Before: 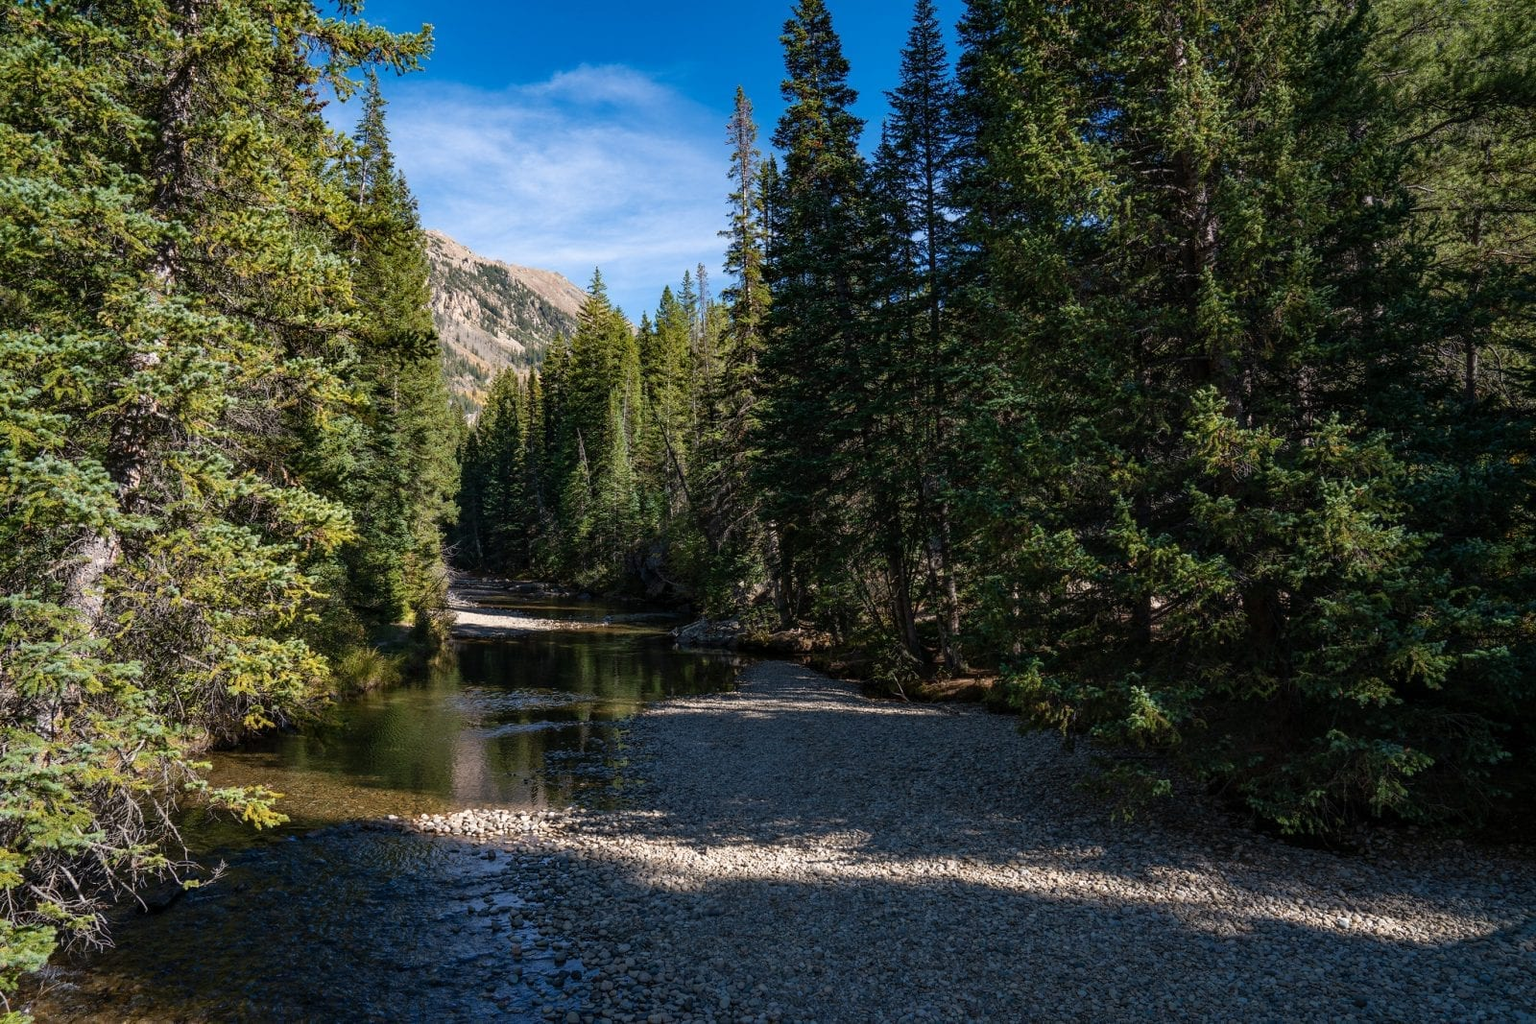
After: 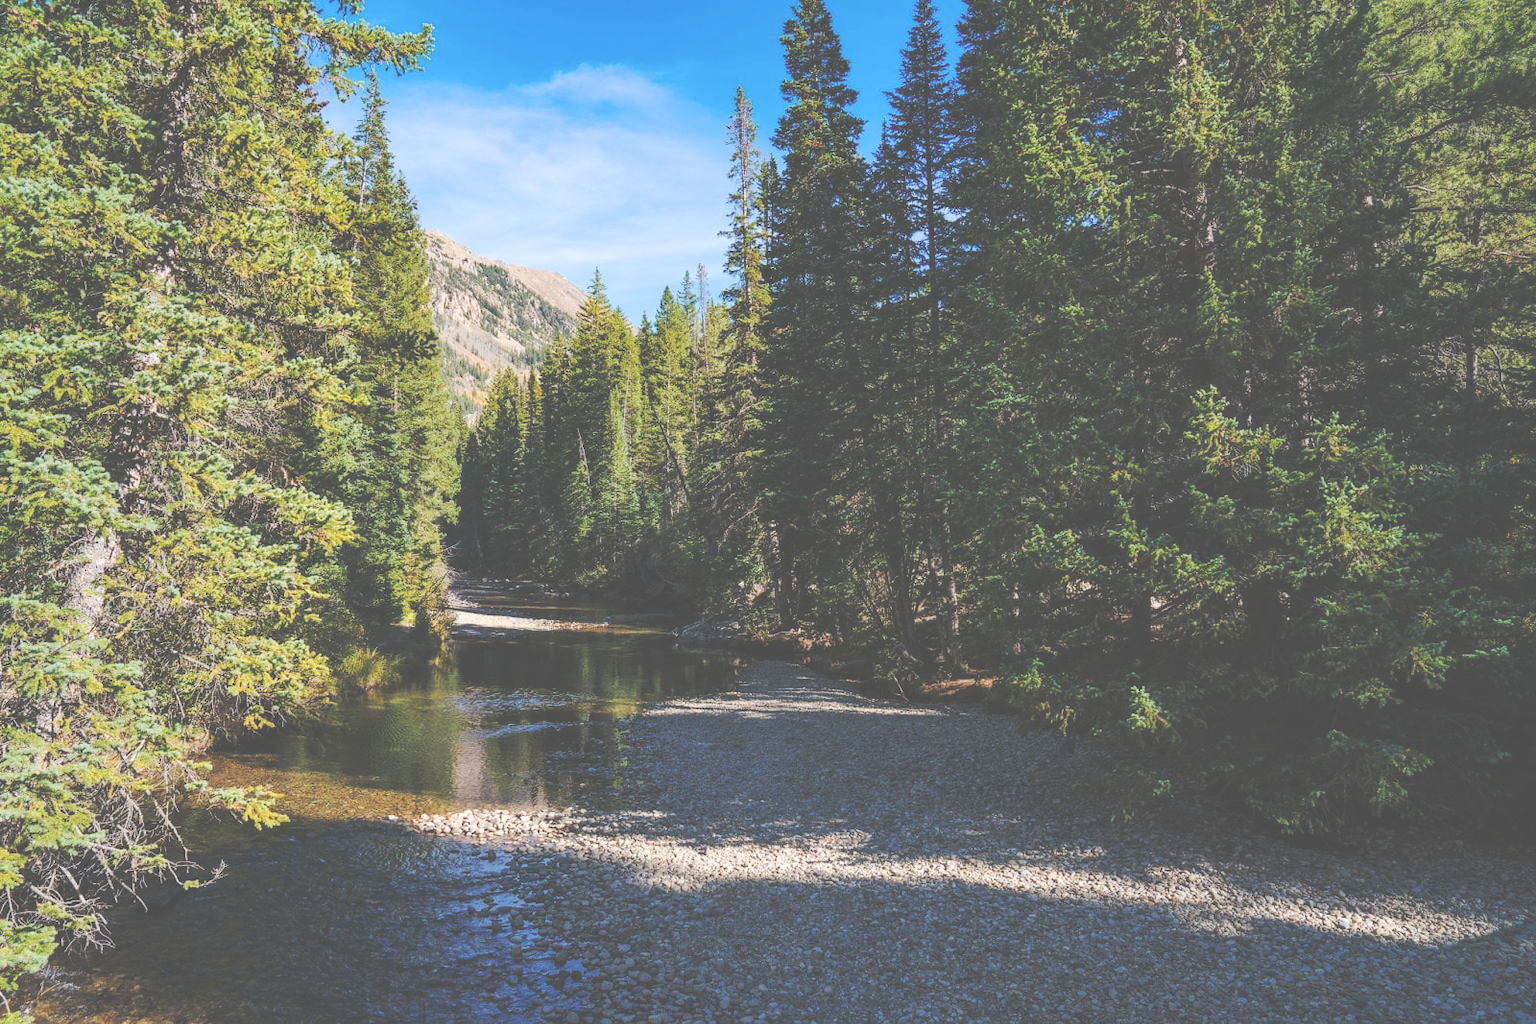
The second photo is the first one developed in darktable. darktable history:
base curve: curves: ch0 [(0, 0.024) (0.055, 0.065) (0.121, 0.166) (0.236, 0.319) (0.693, 0.726) (1, 1)], preserve colors none
contrast brightness saturation: brightness 0.28
